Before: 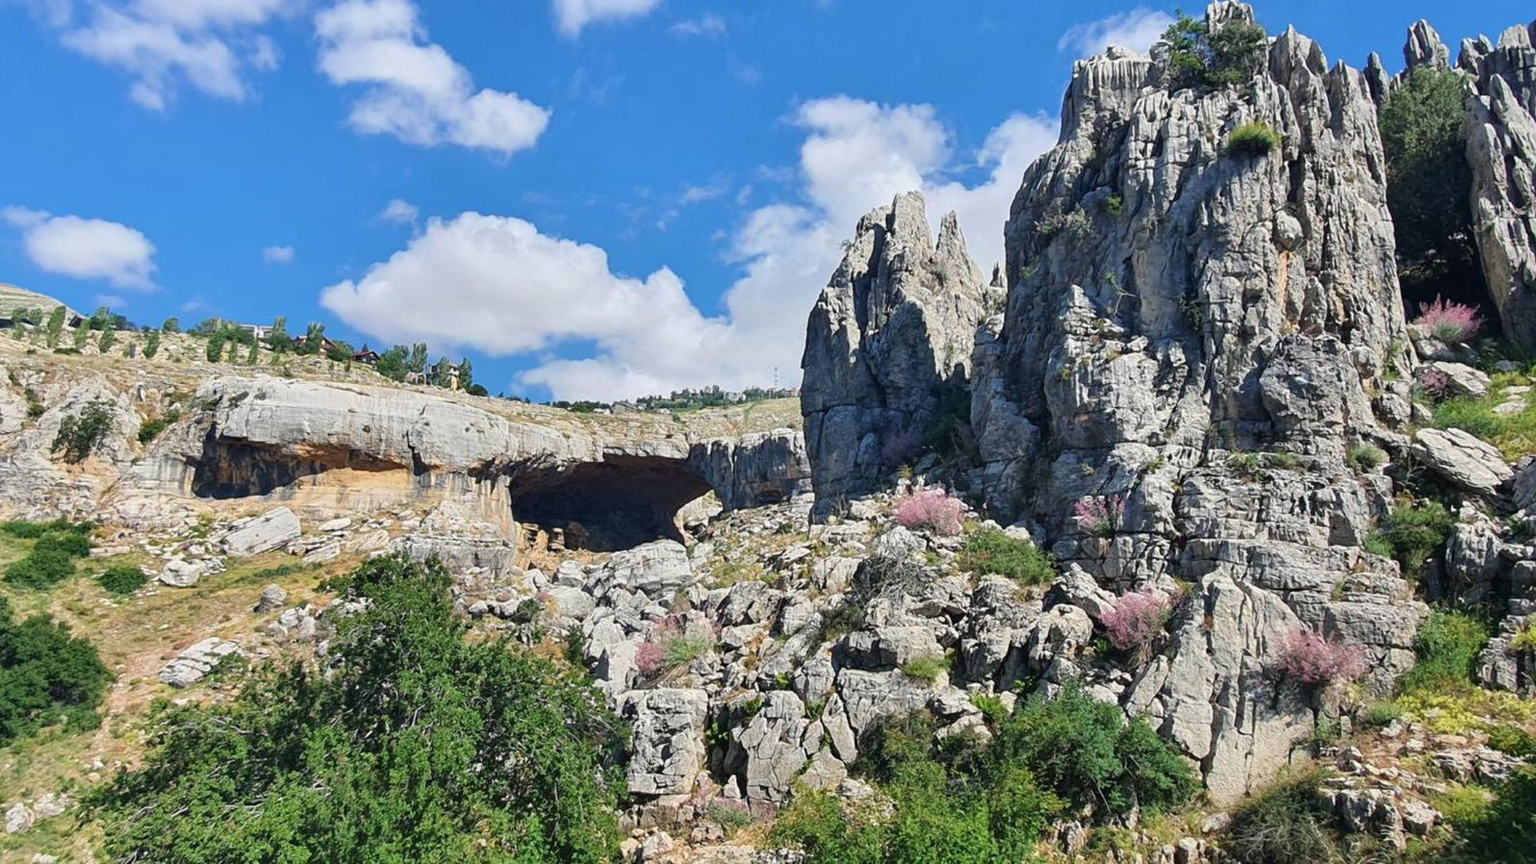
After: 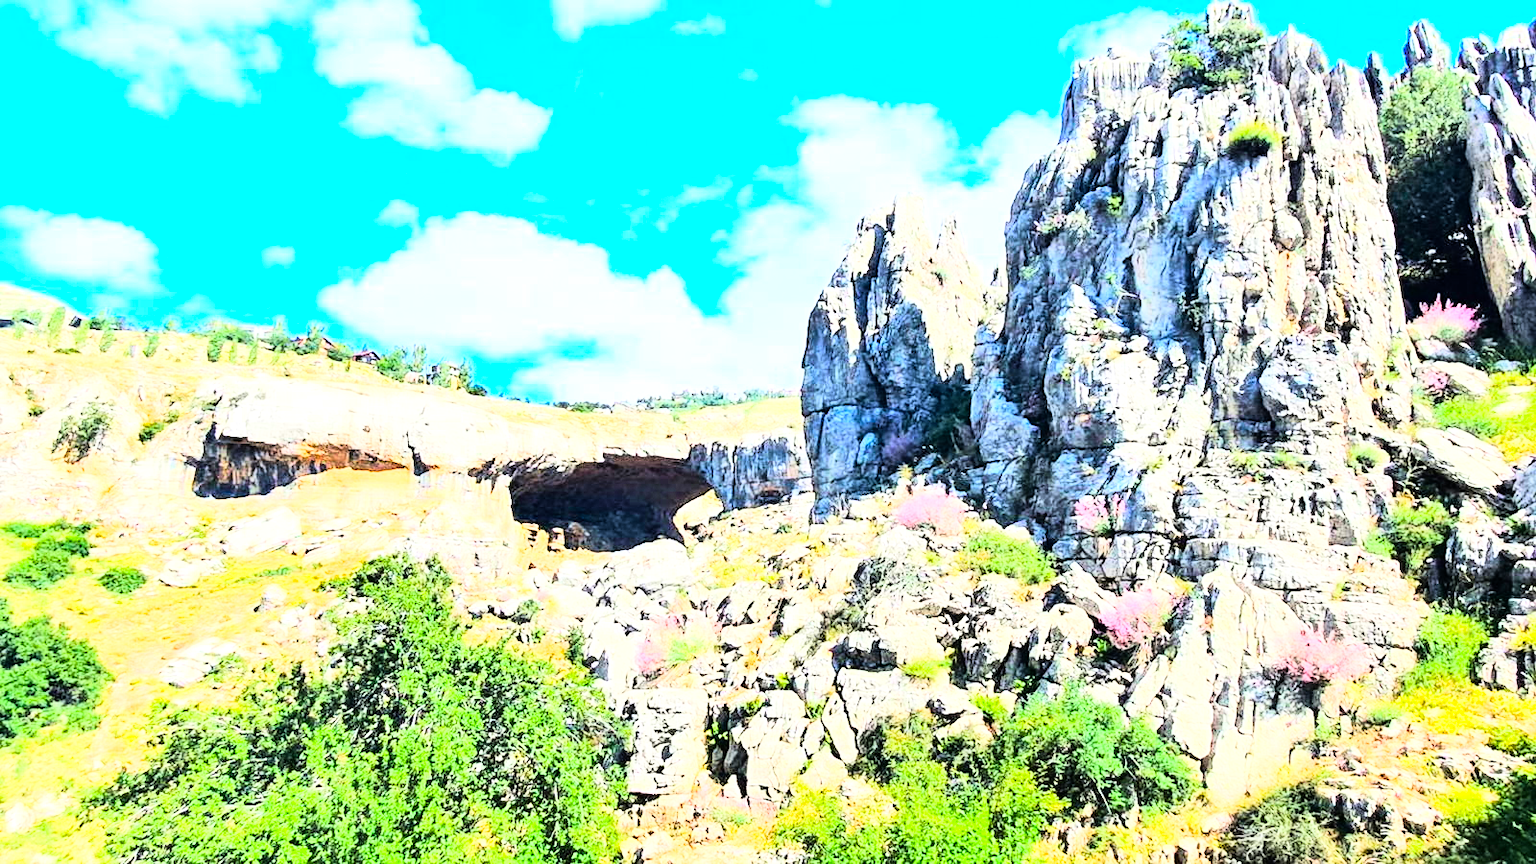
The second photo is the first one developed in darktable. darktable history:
rgb curve: curves: ch0 [(0, 0) (0.21, 0.15) (0.24, 0.21) (0.5, 0.75) (0.75, 0.96) (0.89, 0.99) (1, 1)]; ch1 [(0, 0.02) (0.21, 0.13) (0.25, 0.2) (0.5, 0.67) (0.75, 0.9) (0.89, 0.97) (1, 1)]; ch2 [(0, 0.02) (0.21, 0.13) (0.25, 0.2) (0.5, 0.67) (0.75, 0.9) (0.89, 0.97) (1, 1)], compensate middle gray true
exposure: black level correction 0.001, exposure 1.129 EV, compensate exposure bias true, compensate highlight preservation false
color balance rgb: perceptual saturation grading › global saturation 25%, perceptual brilliance grading › mid-tones 10%, perceptual brilliance grading › shadows 15%, global vibrance 20%
